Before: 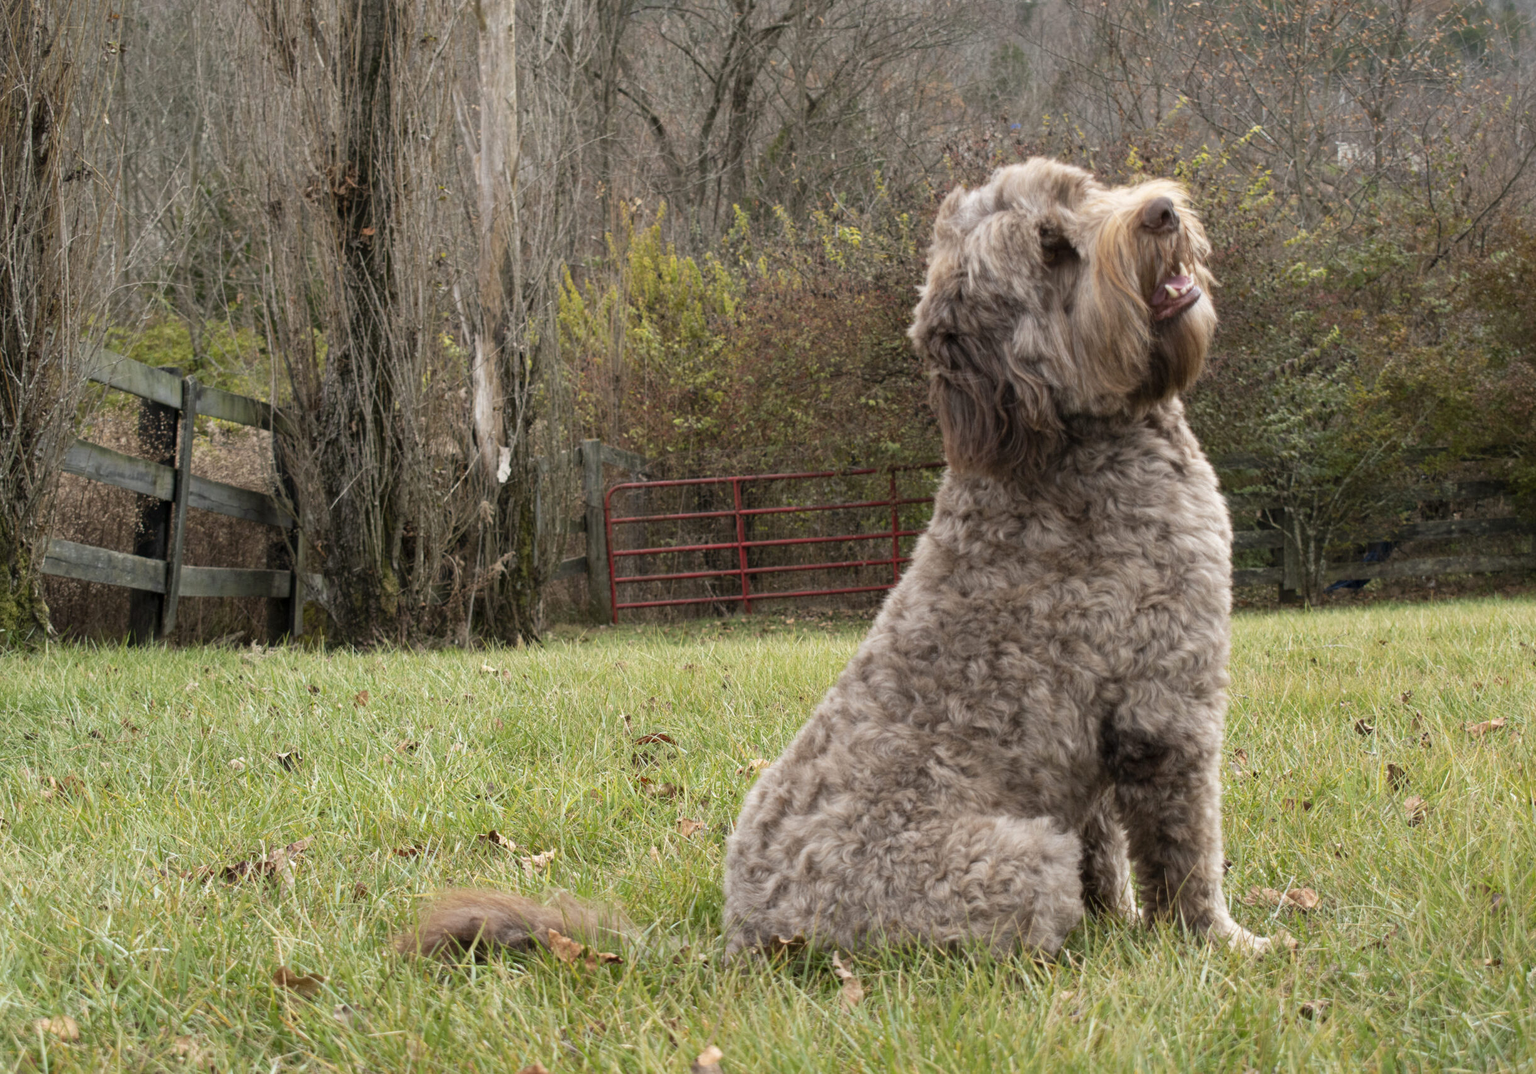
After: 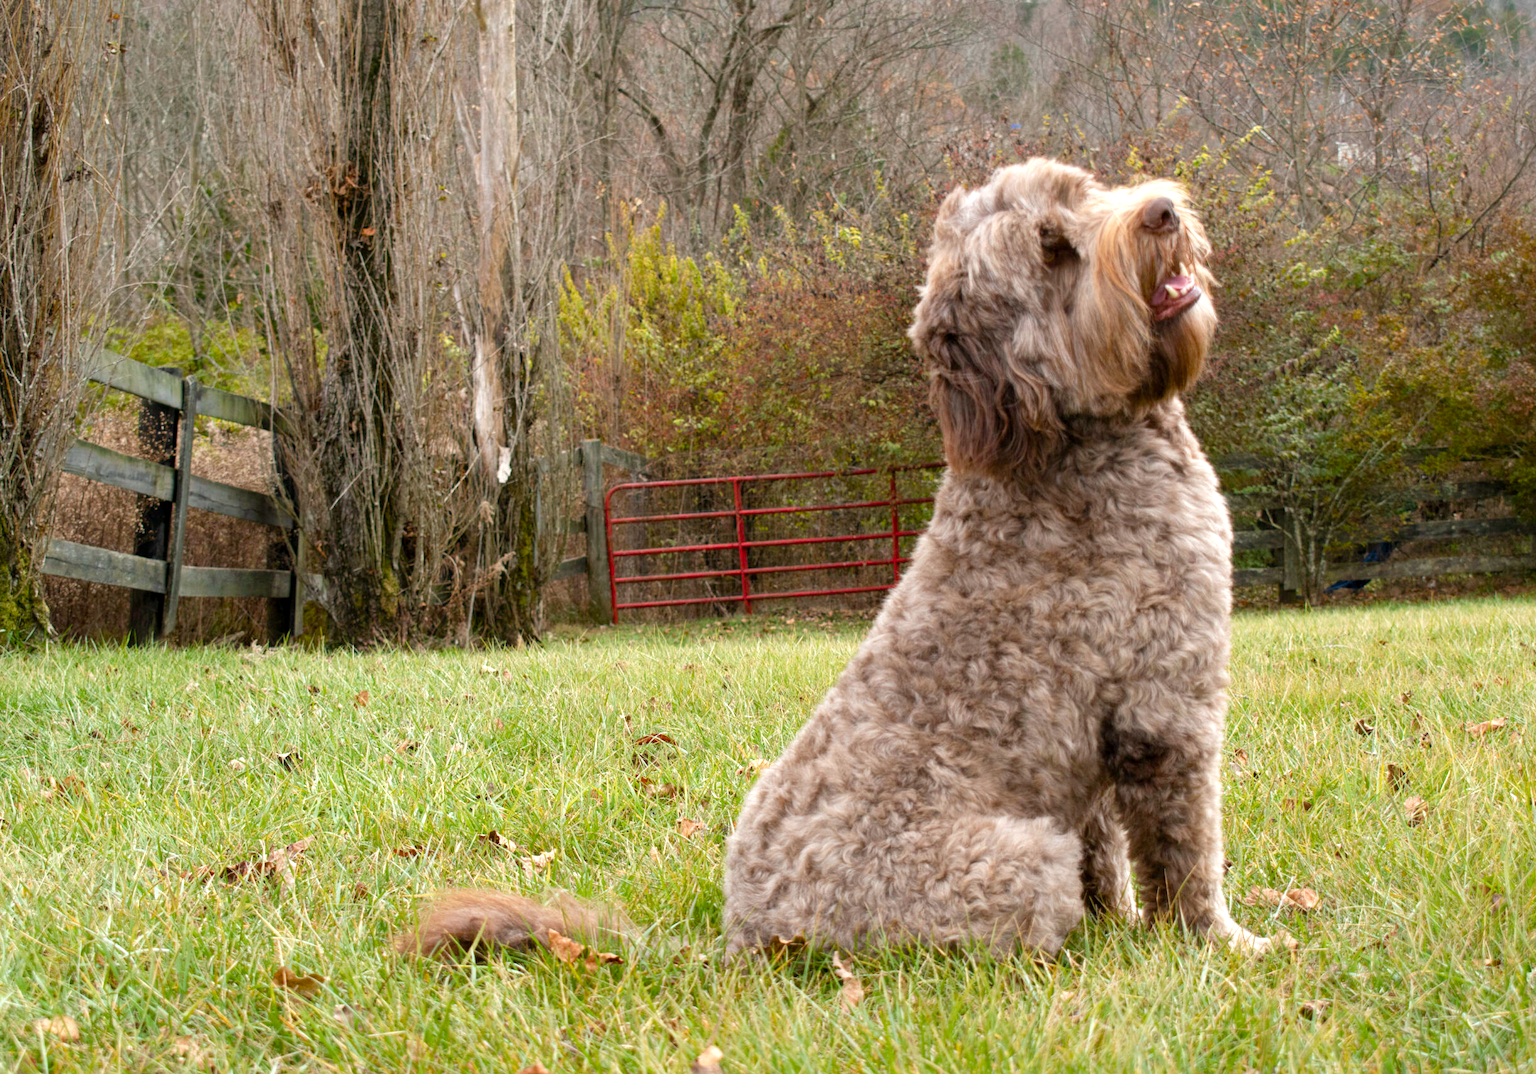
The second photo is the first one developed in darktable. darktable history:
exposure: black level correction 0.001, compensate exposure bias true, compensate highlight preservation false
color balance rgb: perceptual saturation grading › global saturation 20%, perceptual saturation grading › highlights -25.823%, perceptual saturation grading › shadows 25.102%, perceptual brilliance grading › global brilliance 10.594%, perceptual brilliance grading › shadows 14.705%
